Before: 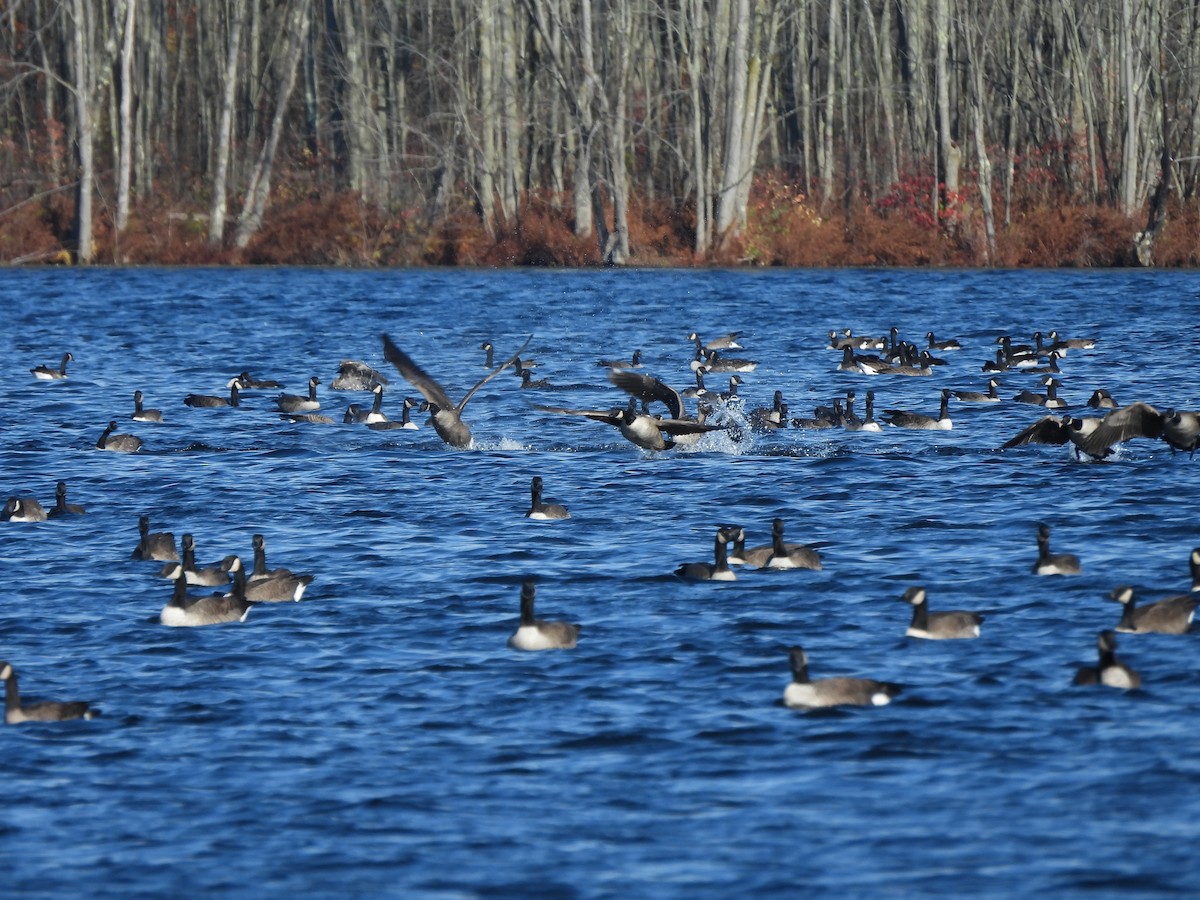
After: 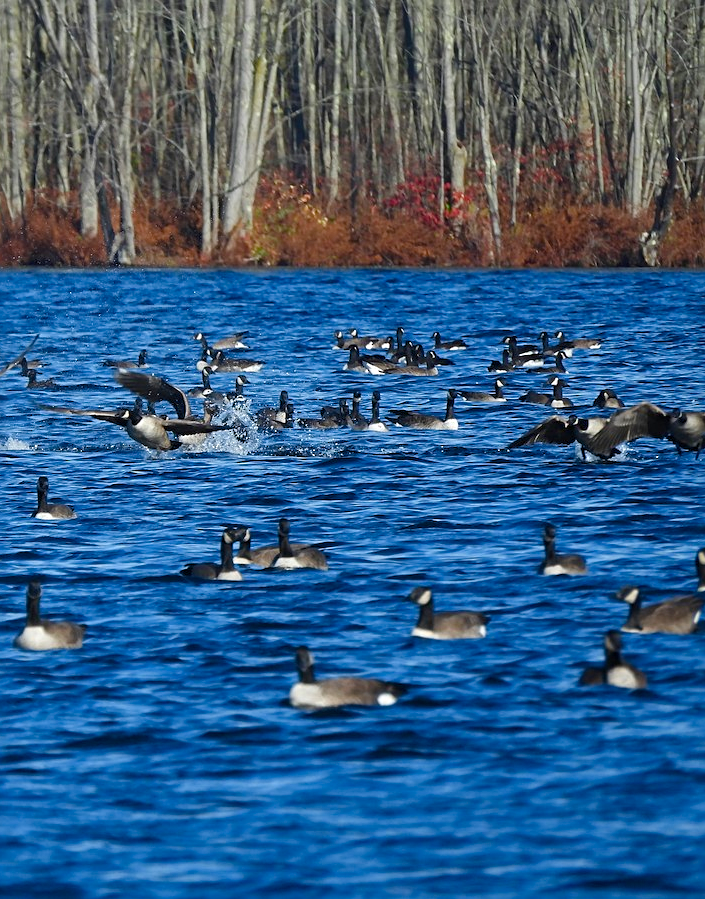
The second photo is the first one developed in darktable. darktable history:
crop: left 41.241%
color balance rgb: shadows lift › luminance -9.387%, perceptual saturation grading › global saturation 20.126%, perceptual saturation grading › highlights -19.811%, perceptual saturation grading › shadows 29.546%, global vibrance 20%
sharpen: radius 2.165, amount 0.389, threshold 0.06
